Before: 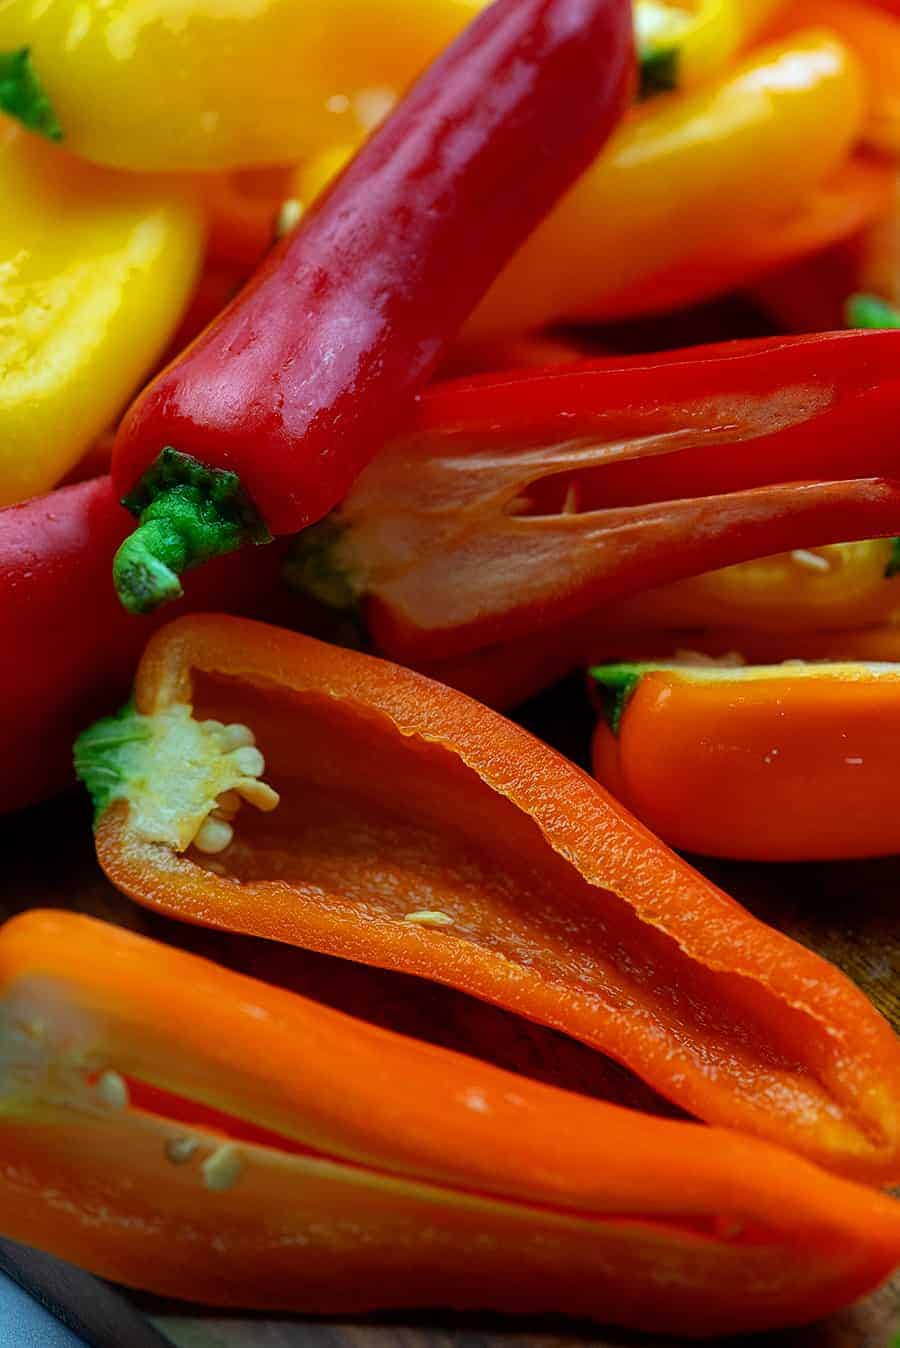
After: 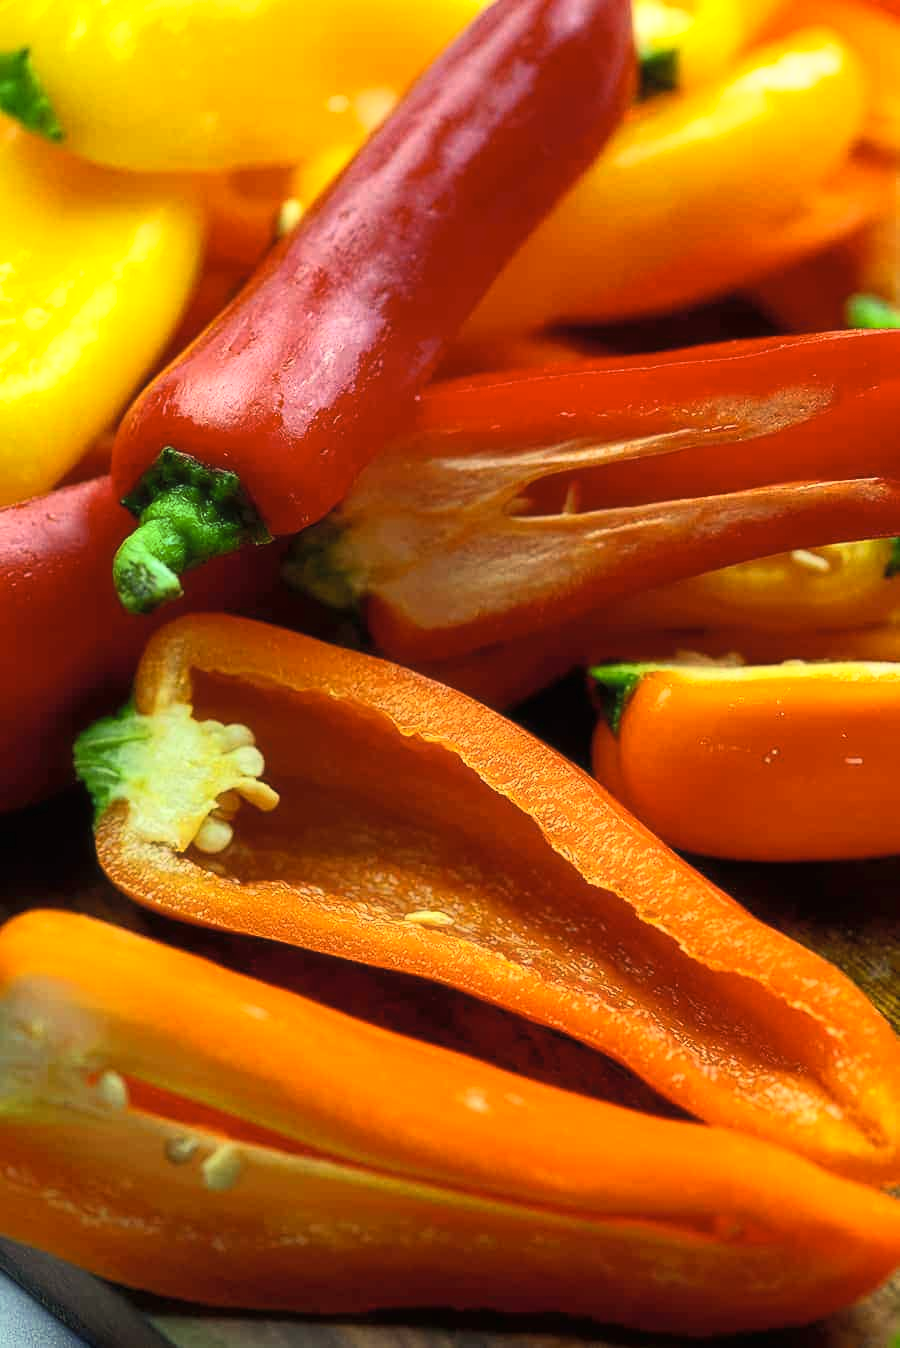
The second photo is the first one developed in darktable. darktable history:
tone curve: curves: ch0 [(0, 0) (0.003, 0.01) (0.011, 0.017) (0.025, 0.035) (0.044, 0.068) (0.069, 0.109) (0.1, 0.144) (0.136, 0.185) (0.177, 0.231) (0.224, 0.279) (0.277, 0.346) (0.335, 0.42) (0.399, 0.5) (0.468, 0.603) (0.543, 0.712) (0.623, 0.808) (0.709, 0.883) (0.801, 0.957) (0.898, 0.993) (1, 1)], color space Lab, independent channels, preserve colors none
color correction: highlights a* 2.55, highlights b* 23.29
haze removal: strength -0.091, compatibility mode true, adaptive false
